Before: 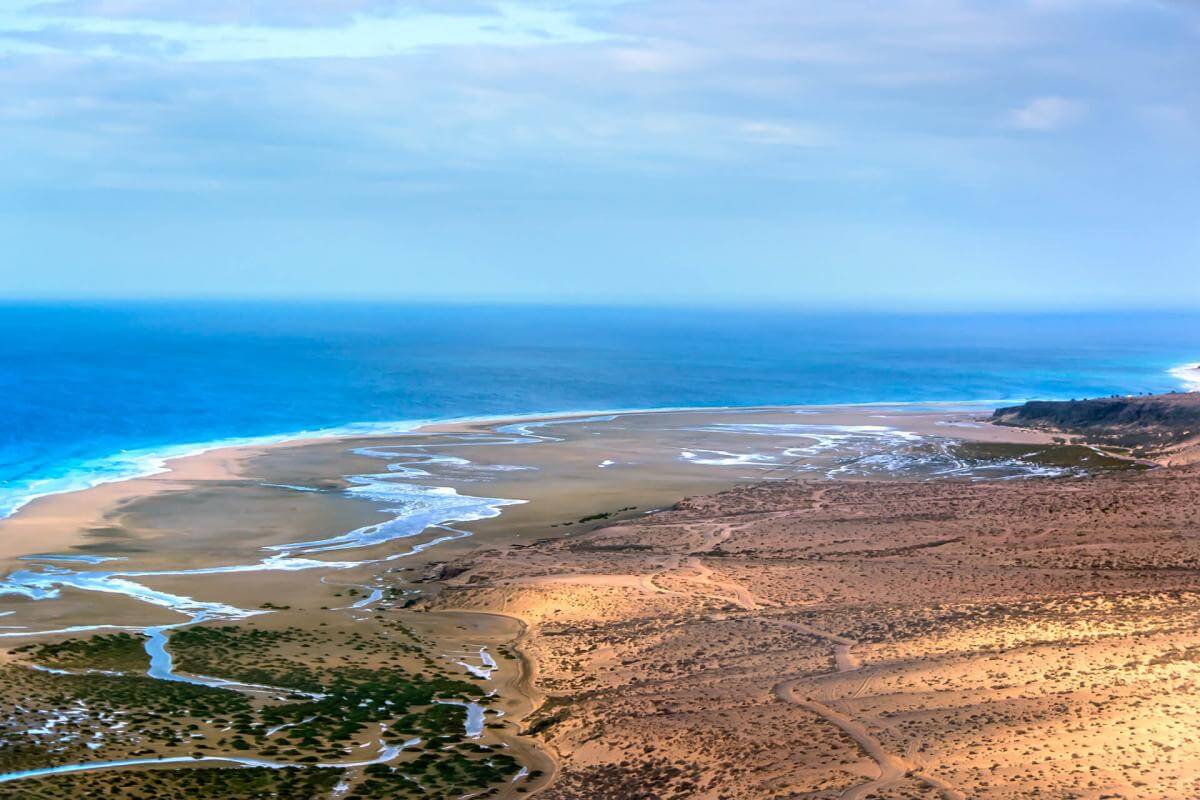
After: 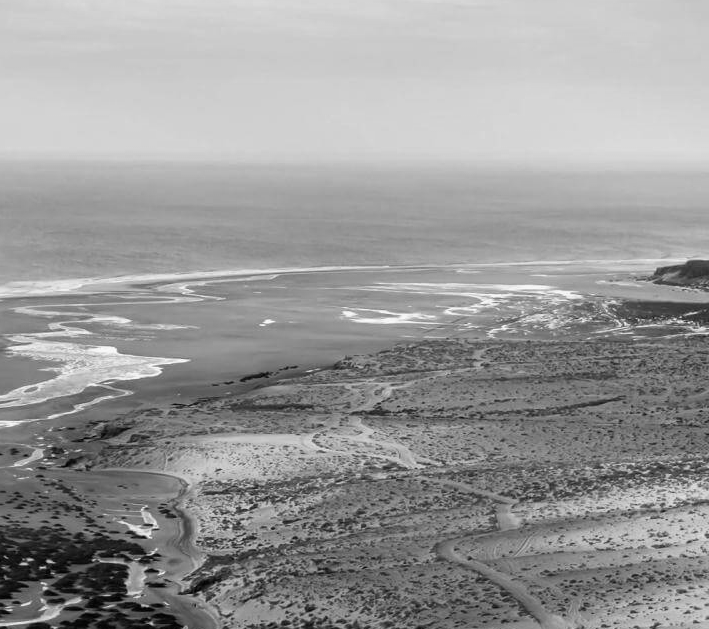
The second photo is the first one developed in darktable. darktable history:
color calibration: output gray [0.267, 0.423, 0.267, 0], illuminant same as pipeline (D50), adaptation none (bypass)
crop and rotate: left 28.256%, top 17.734%, right 12.656%, bottom 3.573%
